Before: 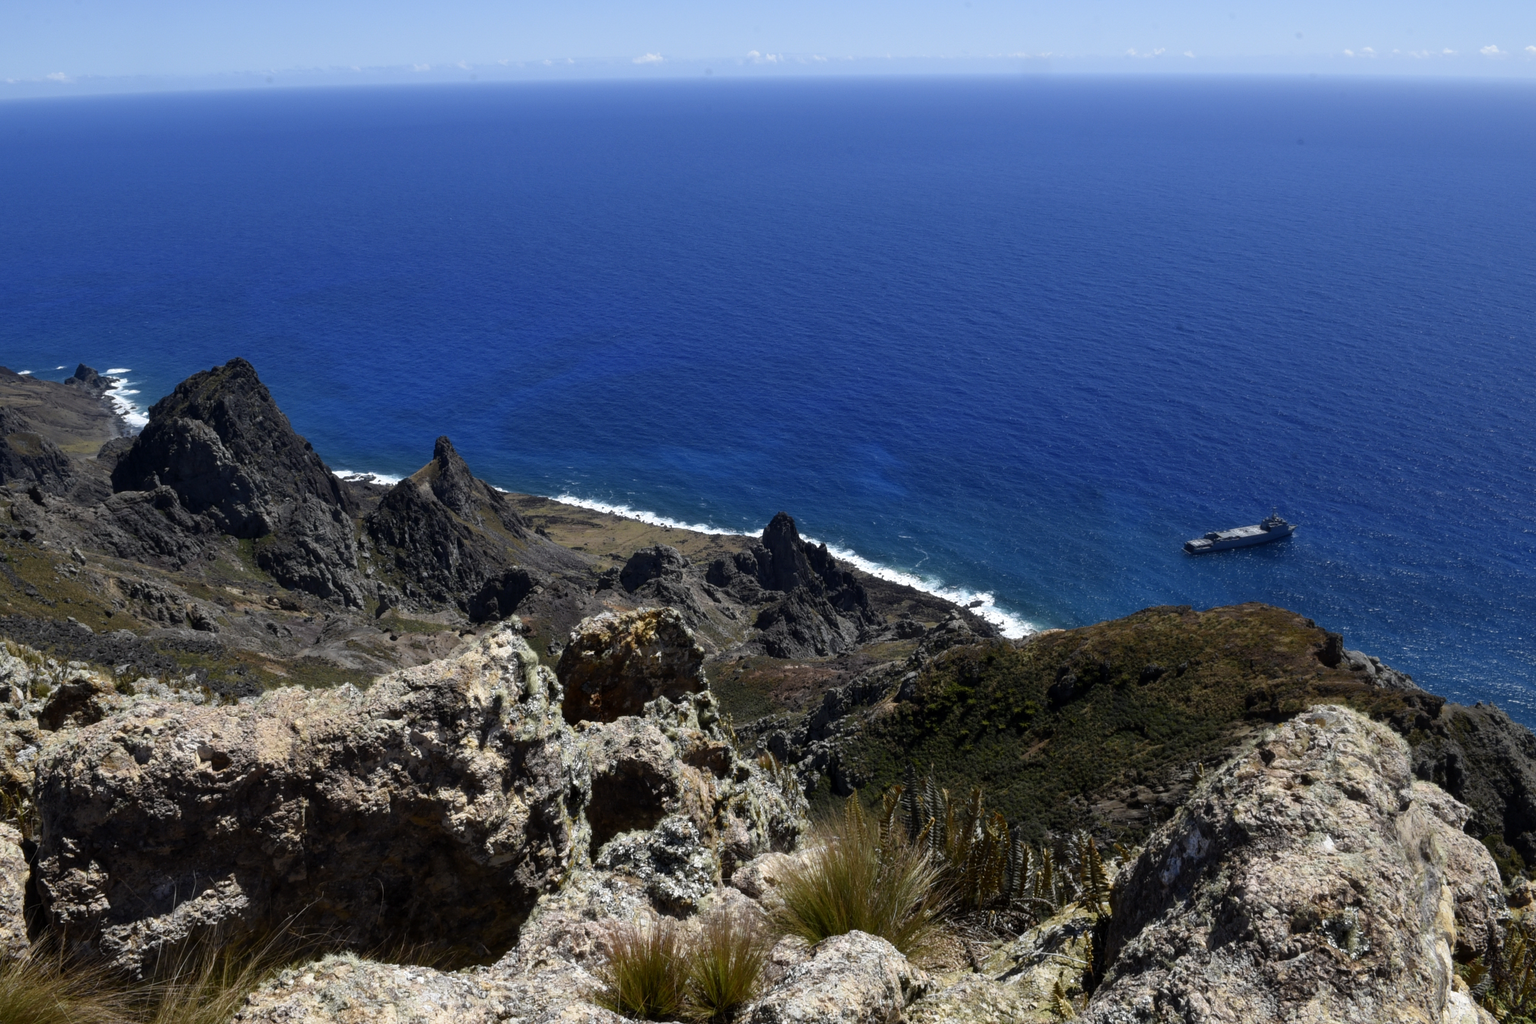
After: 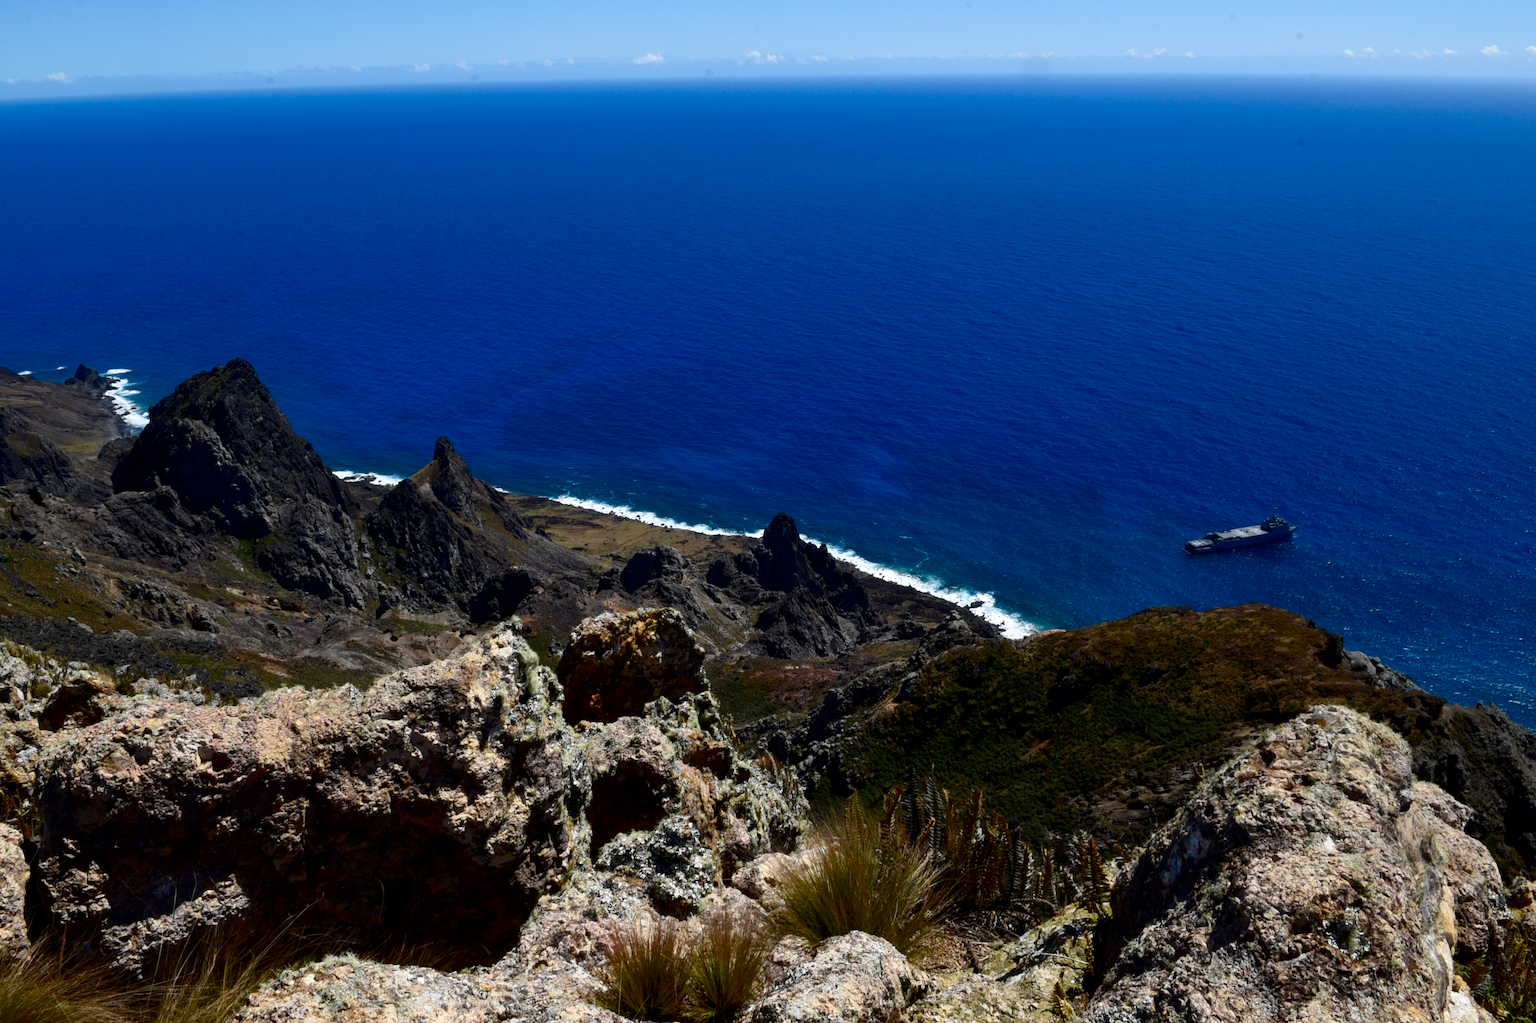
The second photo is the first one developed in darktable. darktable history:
contrast brightness saturation: contrast 0.115, brightness -0.124, saturation 0.201
